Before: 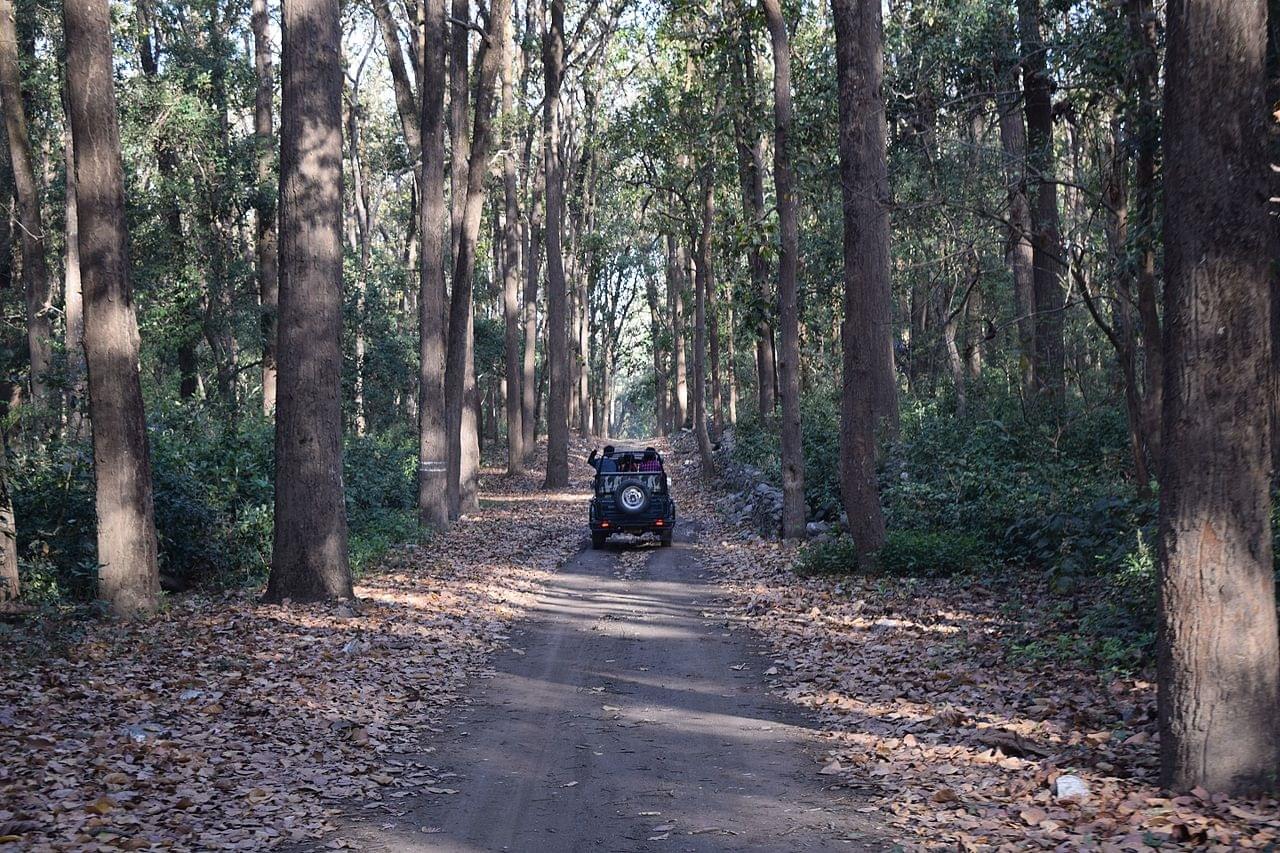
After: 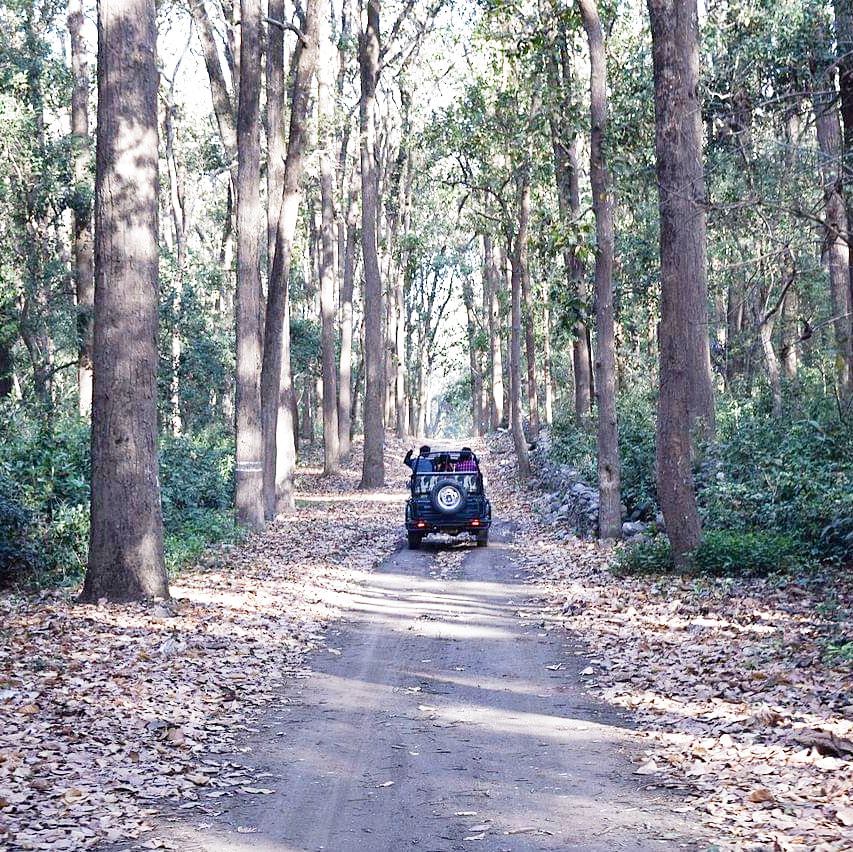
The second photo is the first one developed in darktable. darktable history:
filmic rgb: middle gray luminance 9.23%, black relative exposure -10.55 EV, white relative exposure 3.45 EV, threshold 6 EV, target black luminance 0%, hardness 5.98, latitude 59.69%, contrast 1.087, highlights saturation mix 5%, shadows ↔ highlights balance 29.23%, add noise in highlights 0, preserve chrominance no, color science v3 (2019), use custom middle-gray values true, iterations of high-quality reconstruction 0, contrast in highlights soft, enable highlight reconstruction true
crop and rotate: left 14.385%, right 18.948%
exposure: black level correction 0, exposure 0.68 EV, compensate exposure bias true, compensate highlight preservation false
